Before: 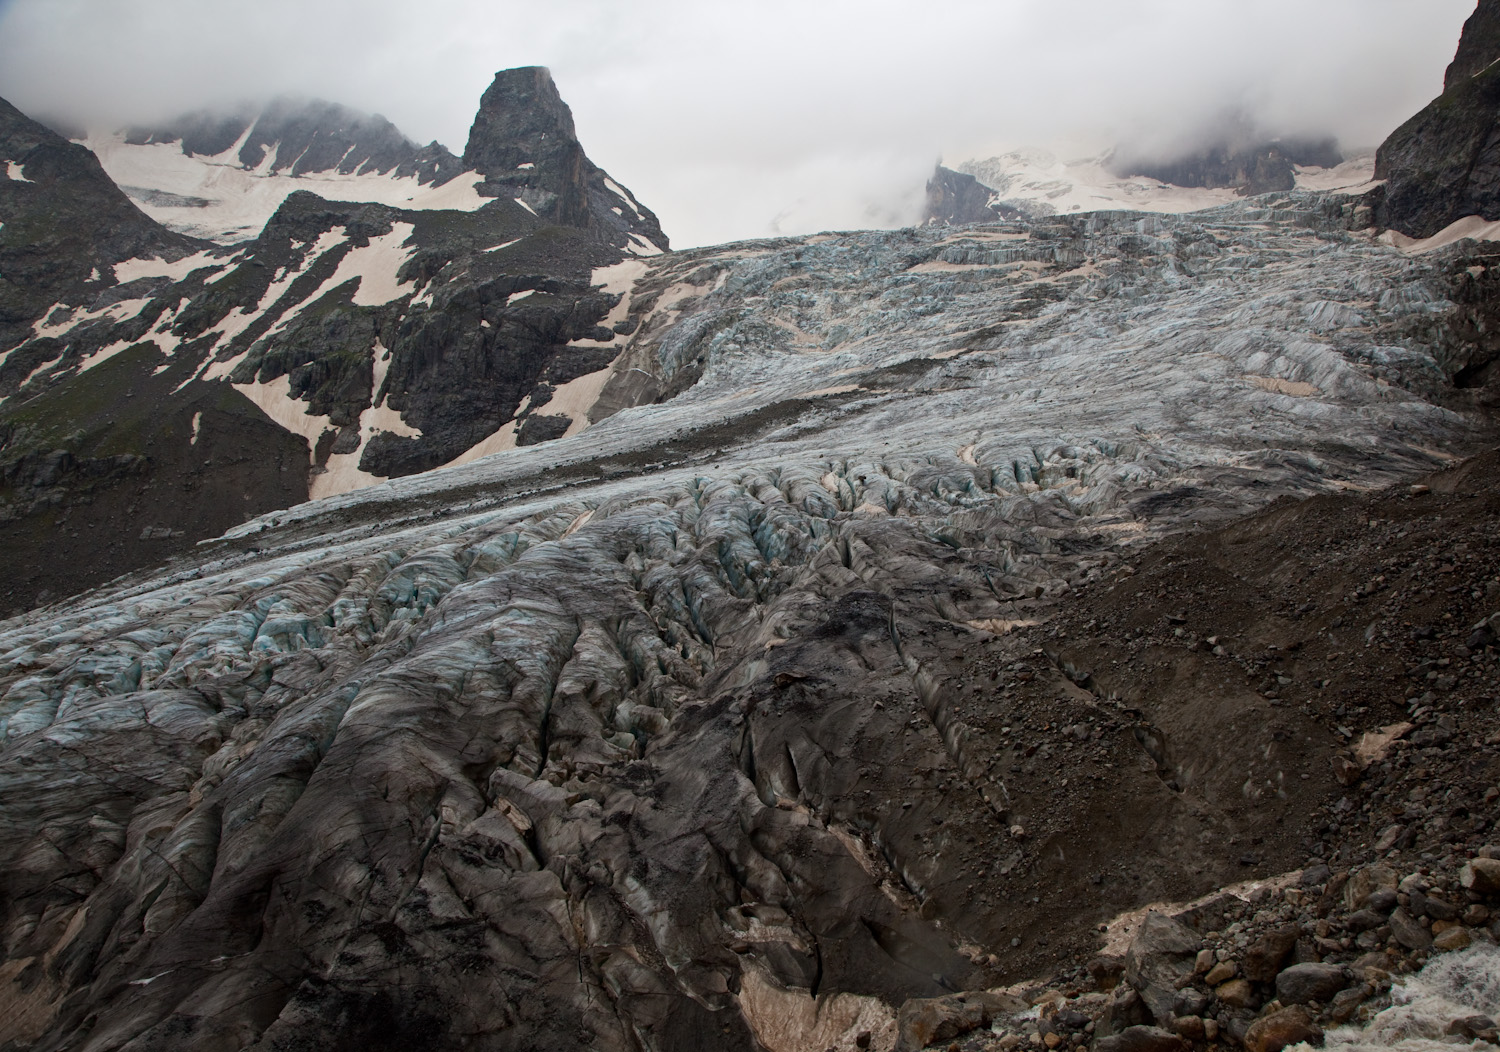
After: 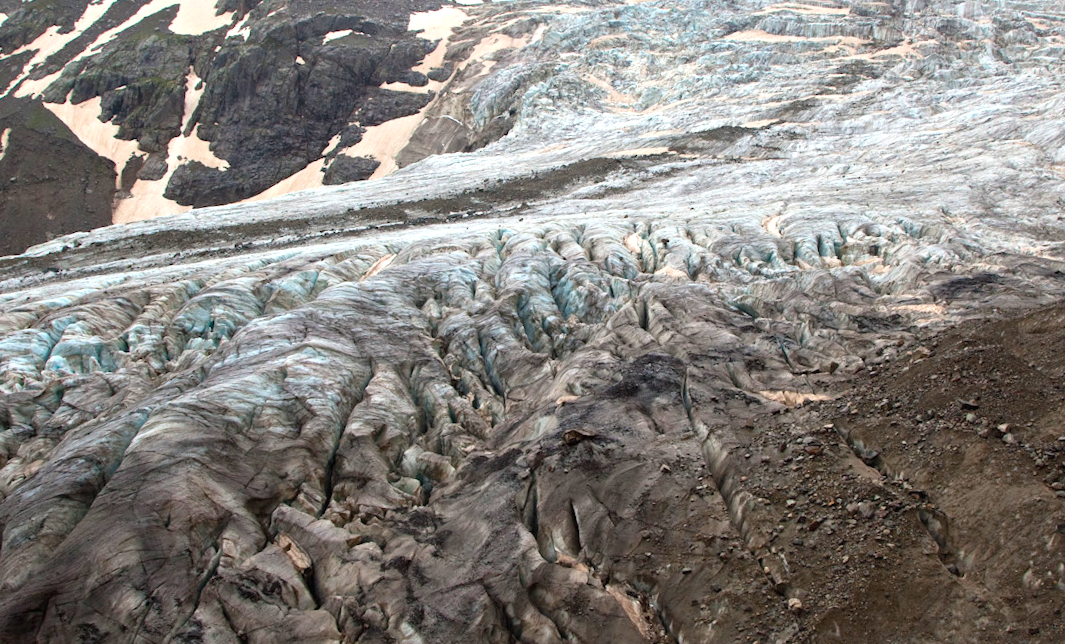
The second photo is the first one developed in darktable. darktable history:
contrast brightness saturation: contrast 0.074, brightness 0.076, saturation 0.185
exposure: black level correction 0, exposure 1.105 EV, compensate highlight preservation false
crop and rotate: angle -4.06°, left 9.782%, top 20.708%, right 12.164%, bottom 12.025%
tone equalizer: on, module defaults
